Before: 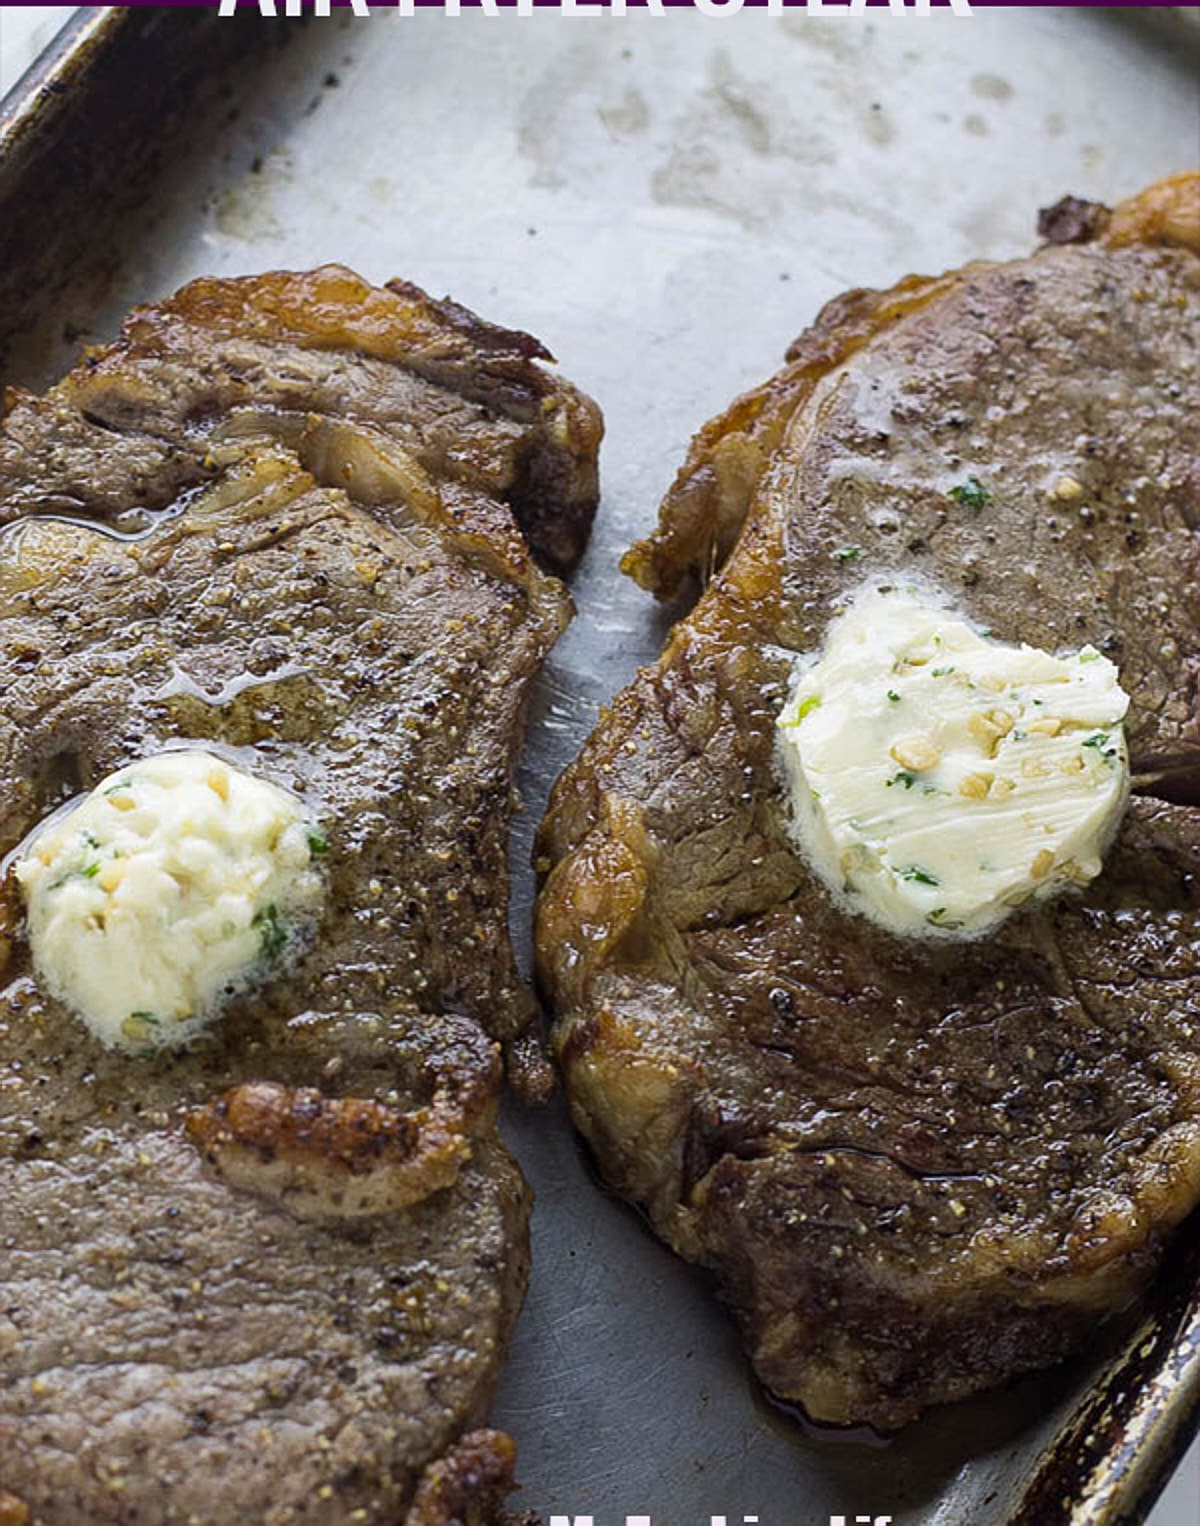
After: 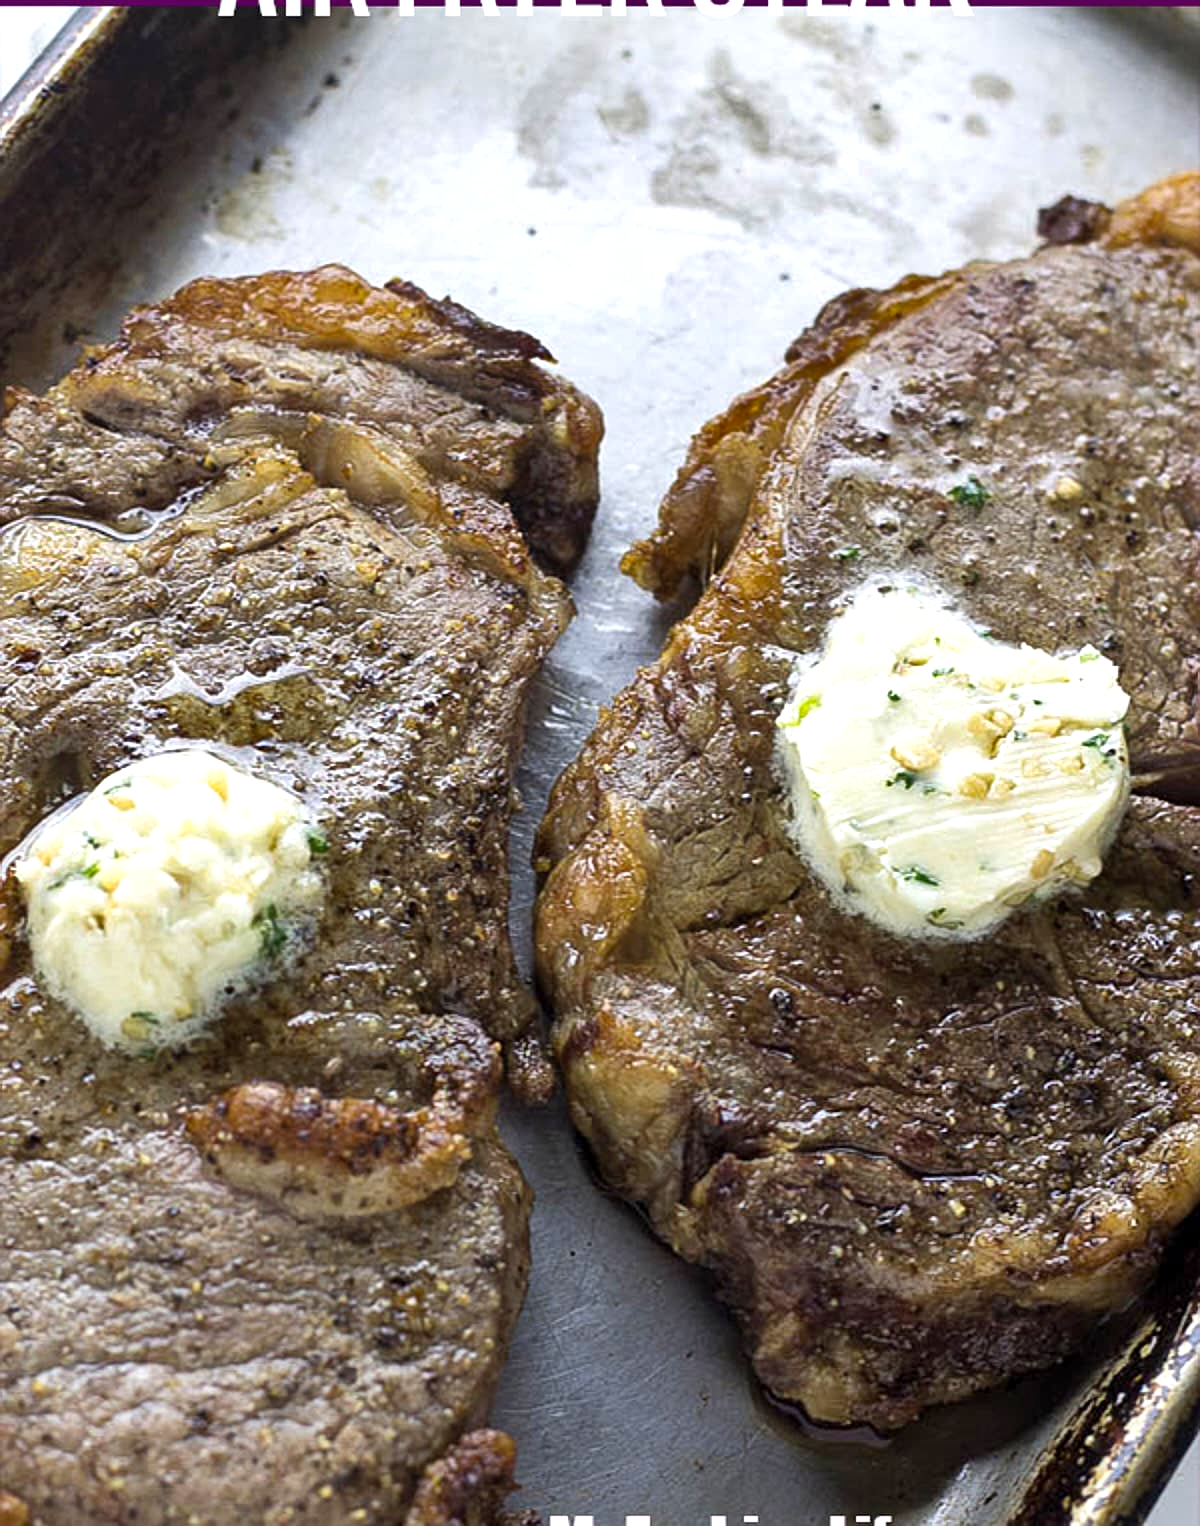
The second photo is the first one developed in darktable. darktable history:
exposure: black level correction 0.001, exposure 0.498 EV, compensate highlight preservation false
shadows and highlights: low approximation 0.01, soften with gaussian
